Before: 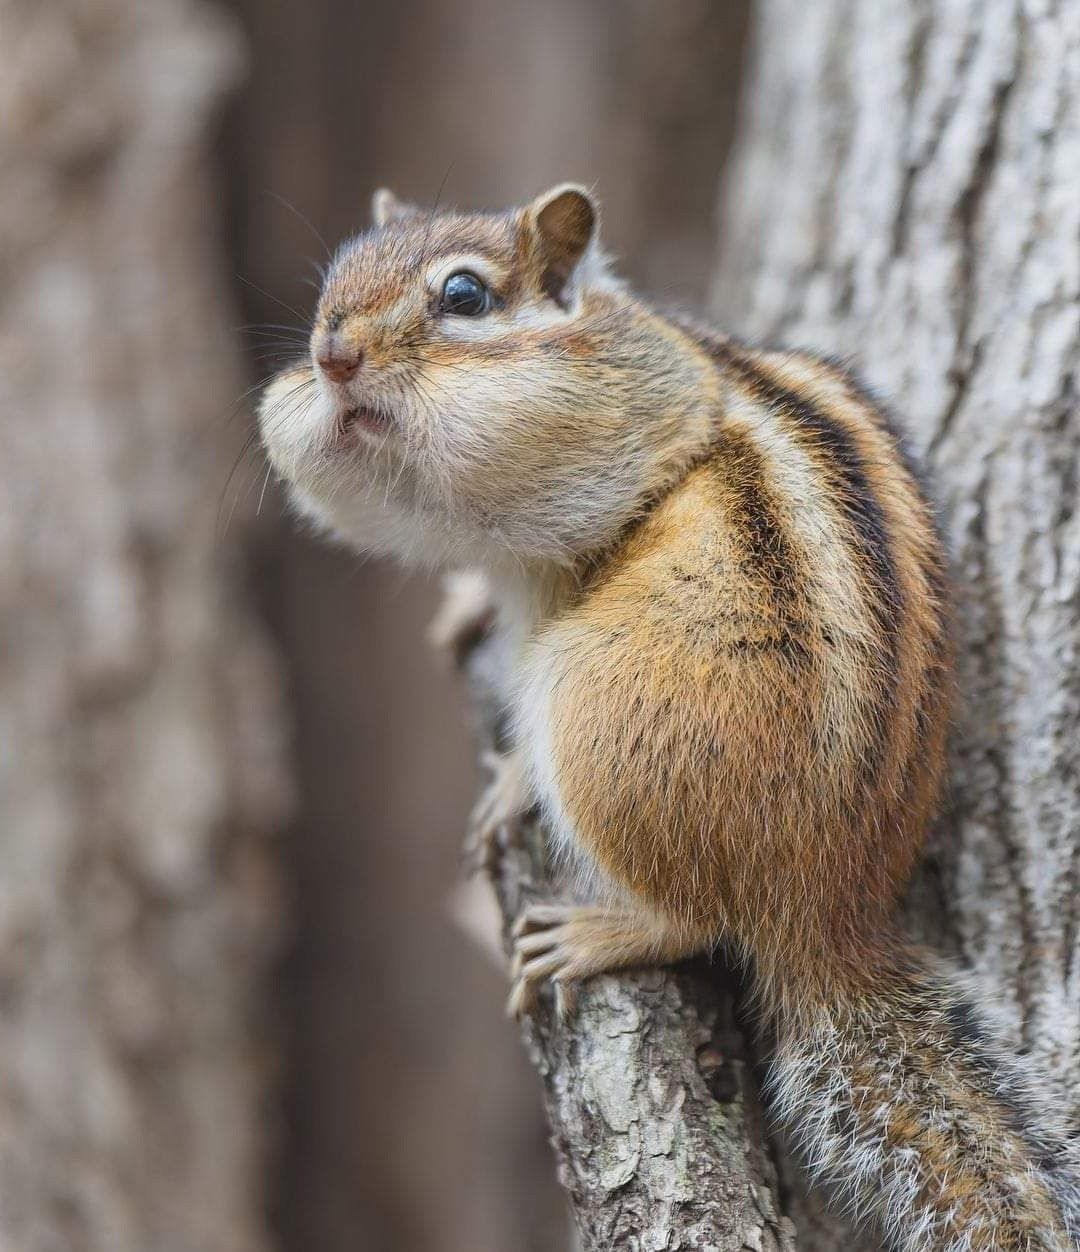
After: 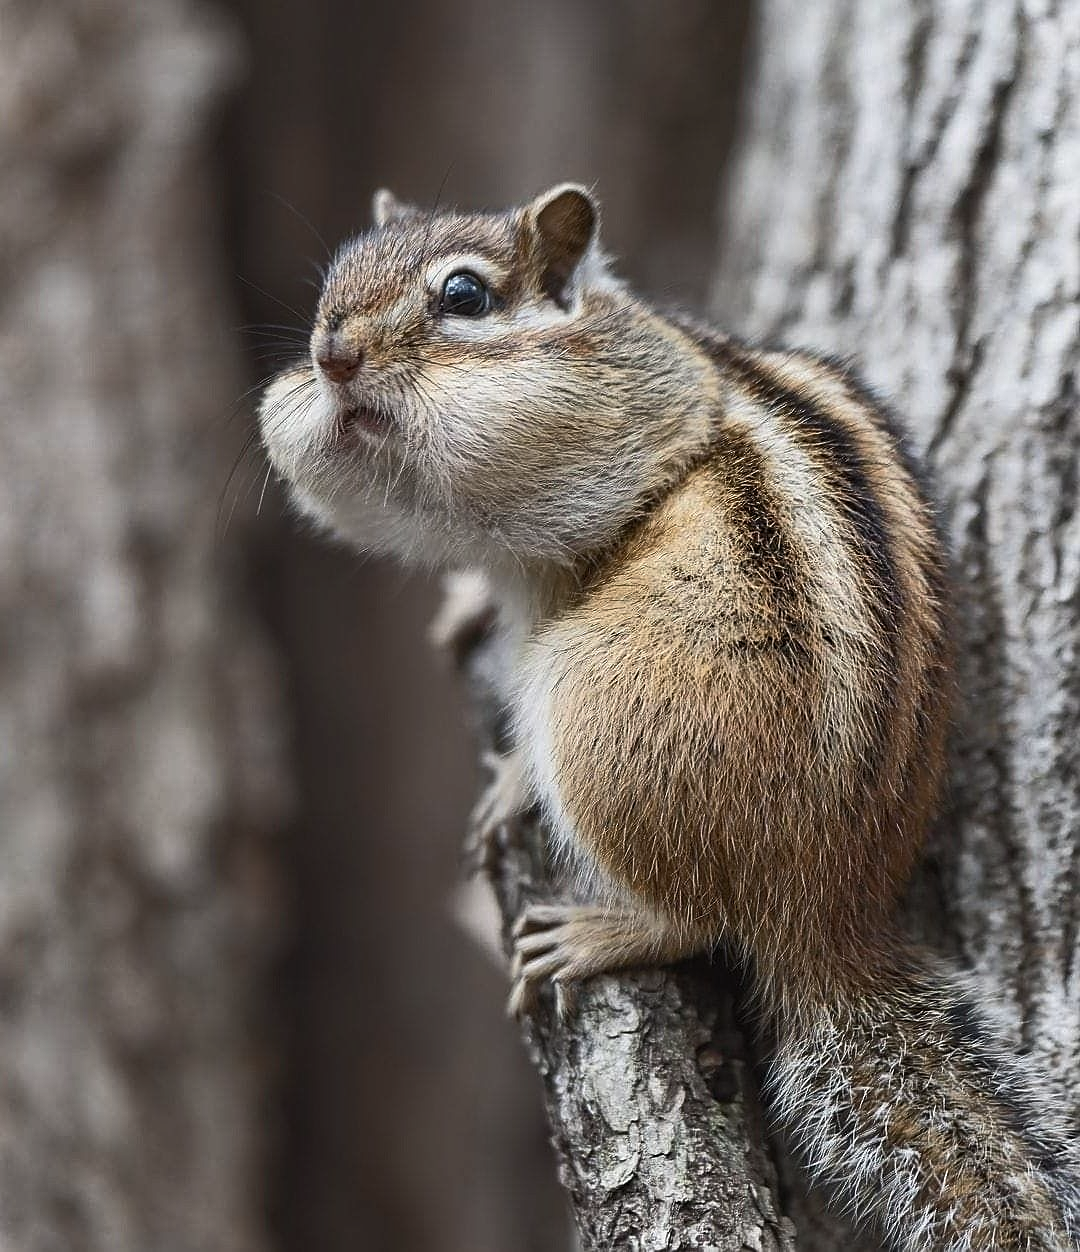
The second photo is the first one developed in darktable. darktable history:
sharpen: on, module defaults
color balance rgb: perceptual saturation grading › highlights -31.88%, perceptual saturation grading › mid-tones 5.8%, perceptual saturation grading › shadows 18.12%, perceptual brilliance grading › highlights 3.62%, perceptual brilliance grading › mid-tones -18.12%, perceptual brilliance grading › shadows -41.3%
